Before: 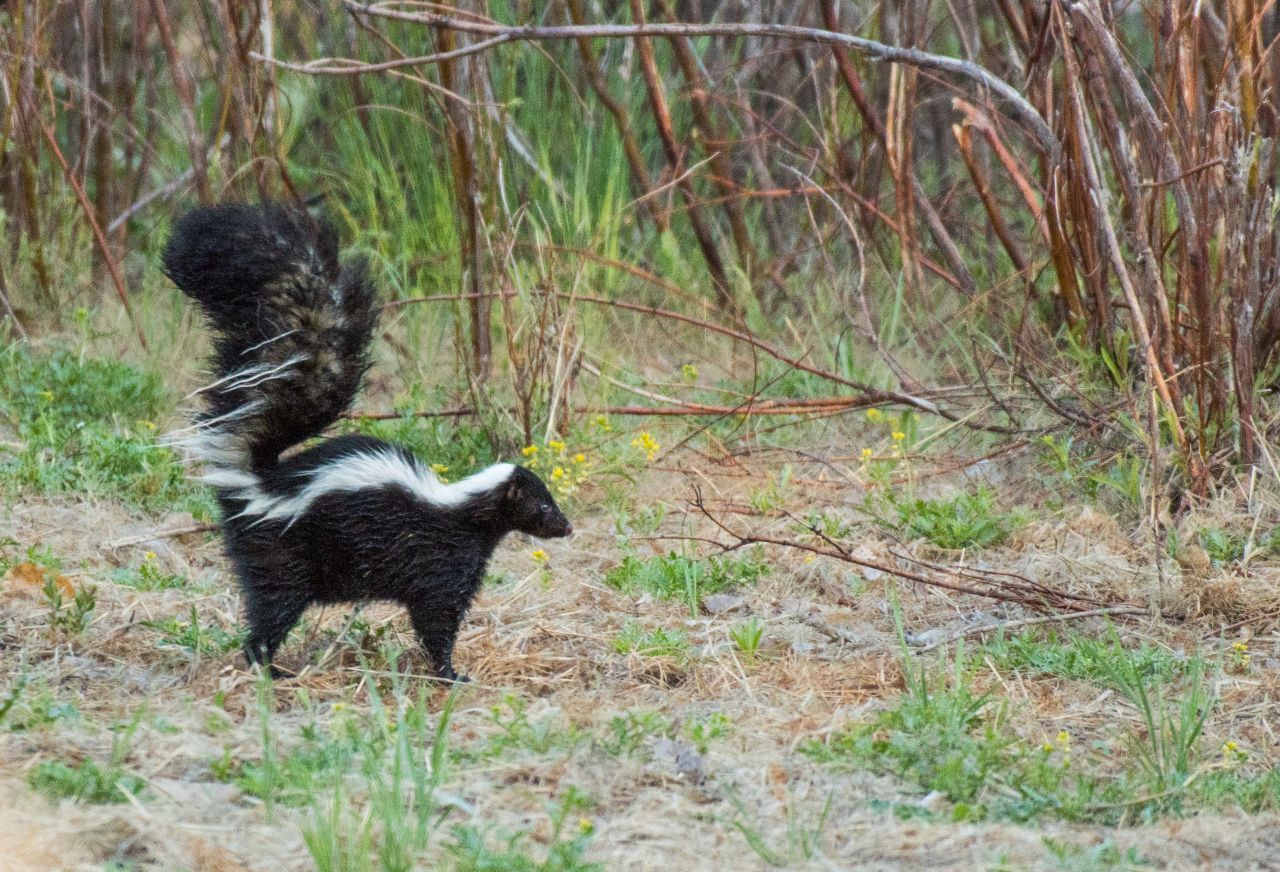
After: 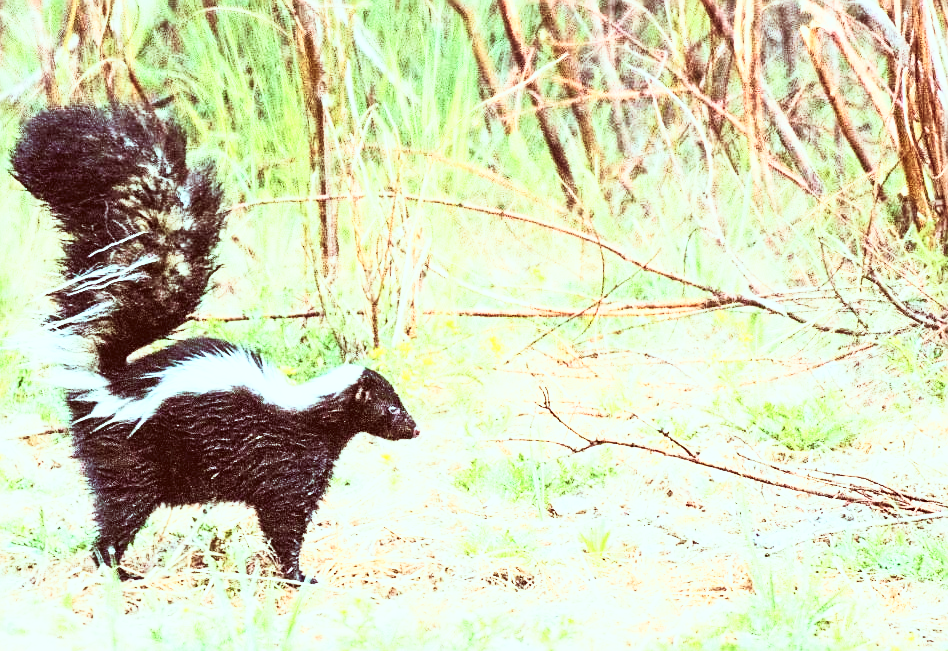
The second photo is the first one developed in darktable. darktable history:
contrast brightness saturation: contrast 0.435, brightness 0.548, saturation -0.187
sharpen: on, module defaults
exposure: black level correction -0.003, exposure 0.044 EV, compensate highlight preservation false
base curve: curves: ch0 [(0, 0) (0.007, 0.004) (0.027, 0.03) (0.046, 0.07) (0.207, 0.54) (0.442, 0.872) (0.673, 0.972) (1, 1)], preserve colors none
crop and rotate: left 11.924%, top 11.447%, right 13.949%, bottom 13.886%
velvia: on, module defaults
color correction: highlights a* -7.21, highlights b* -0.161, shadows a* 20.51, shadows b* 12.32
